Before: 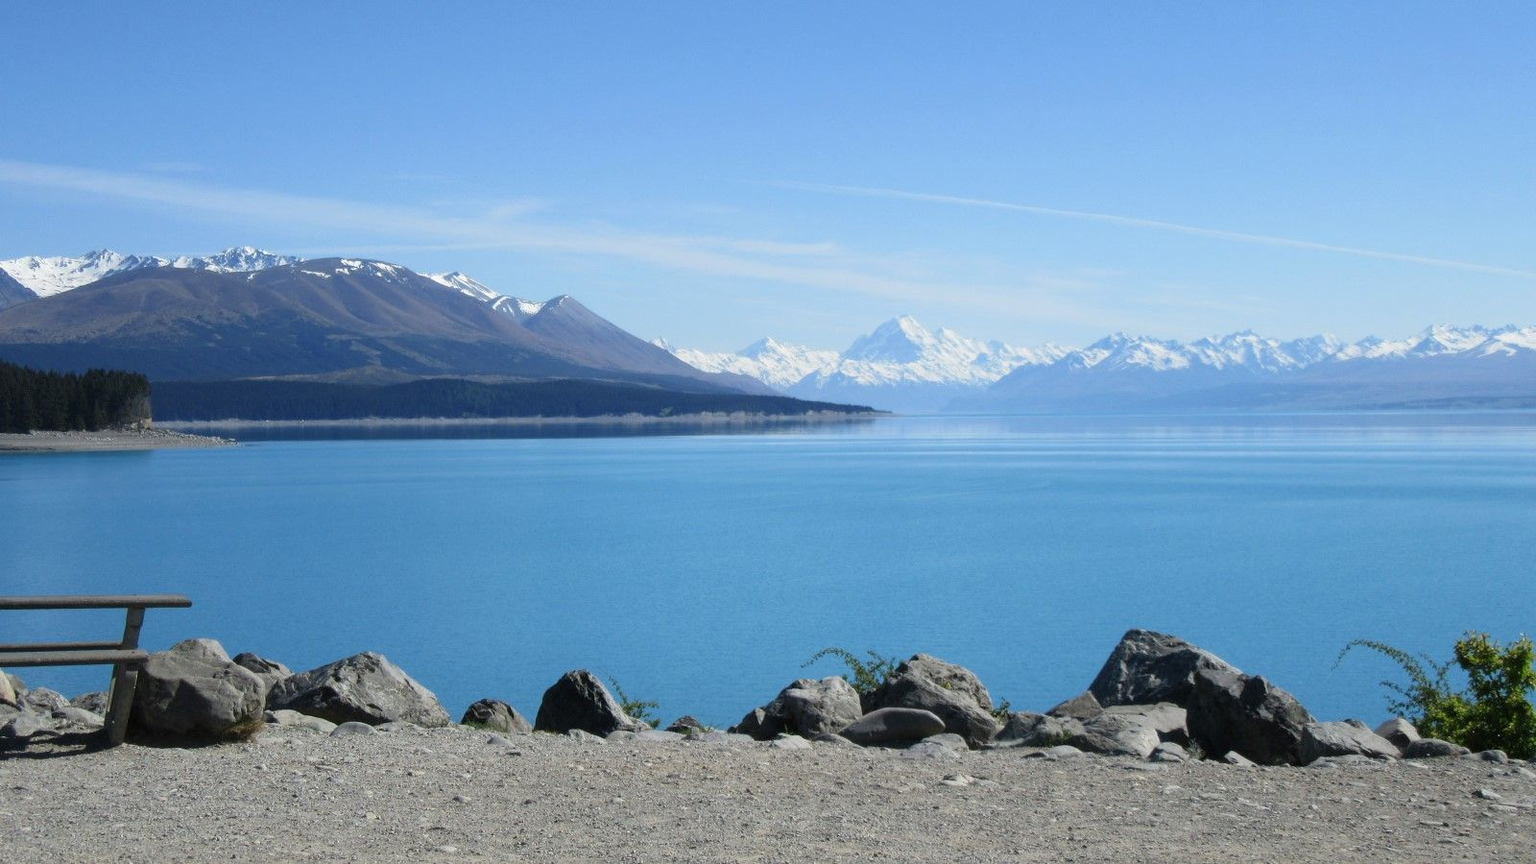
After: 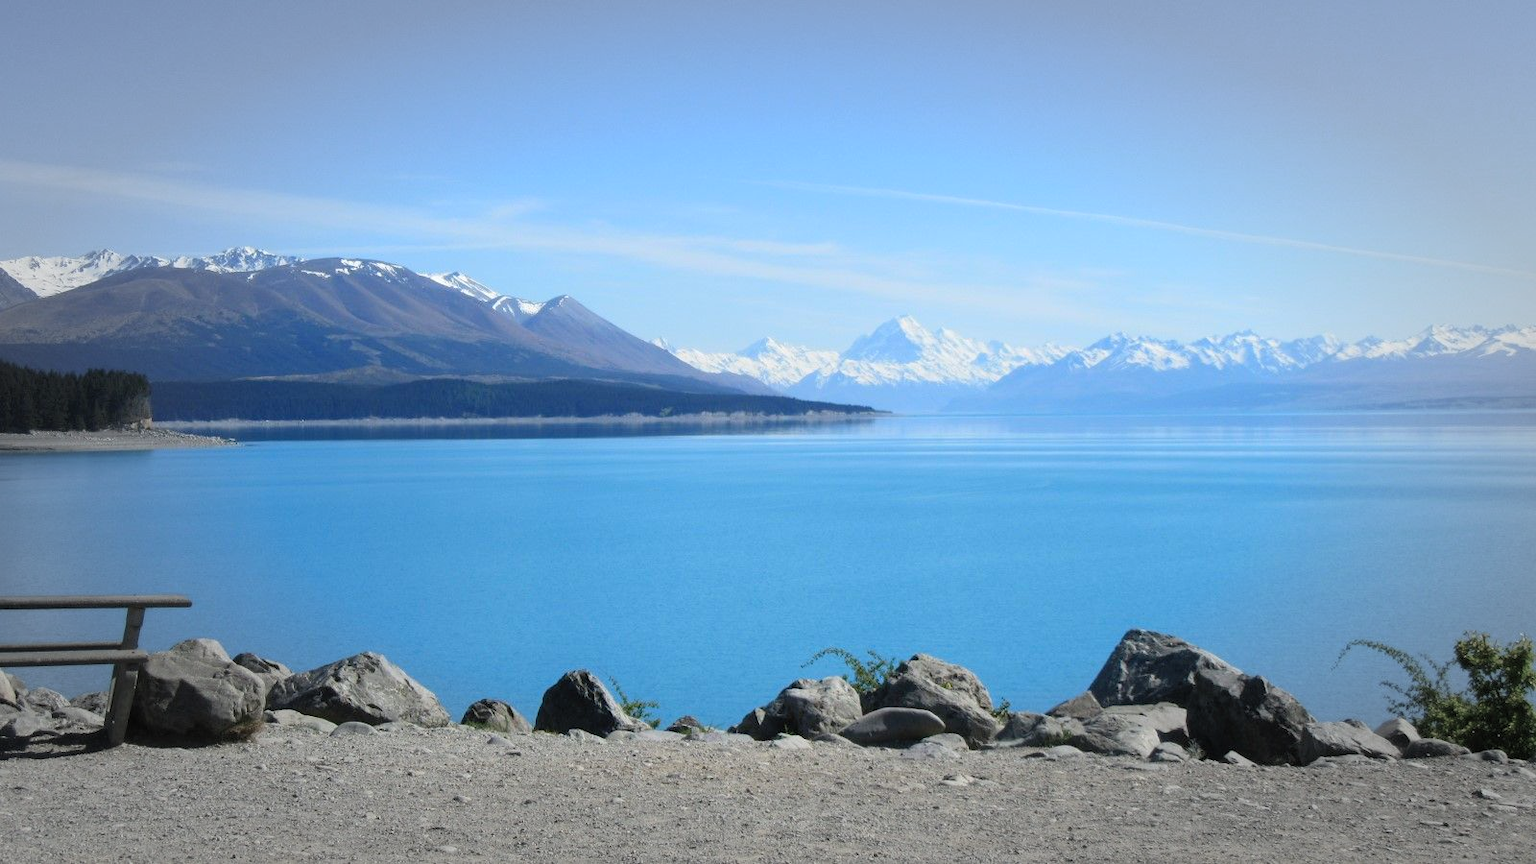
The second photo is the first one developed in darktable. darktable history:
contrast brightness saturation: contrast 0.072, brightness 0.076, saturation 0.177
tone equalizer: -7 EV 0.101 EV, edges refinement/feathering 500, mask exposure compensation -1.57 EV, preserve details no
vignetting: fall-off start 66.76%, fall-off radius 39.62%, brightness -0.278, automatic ratio true, width/height ratio 0.669
